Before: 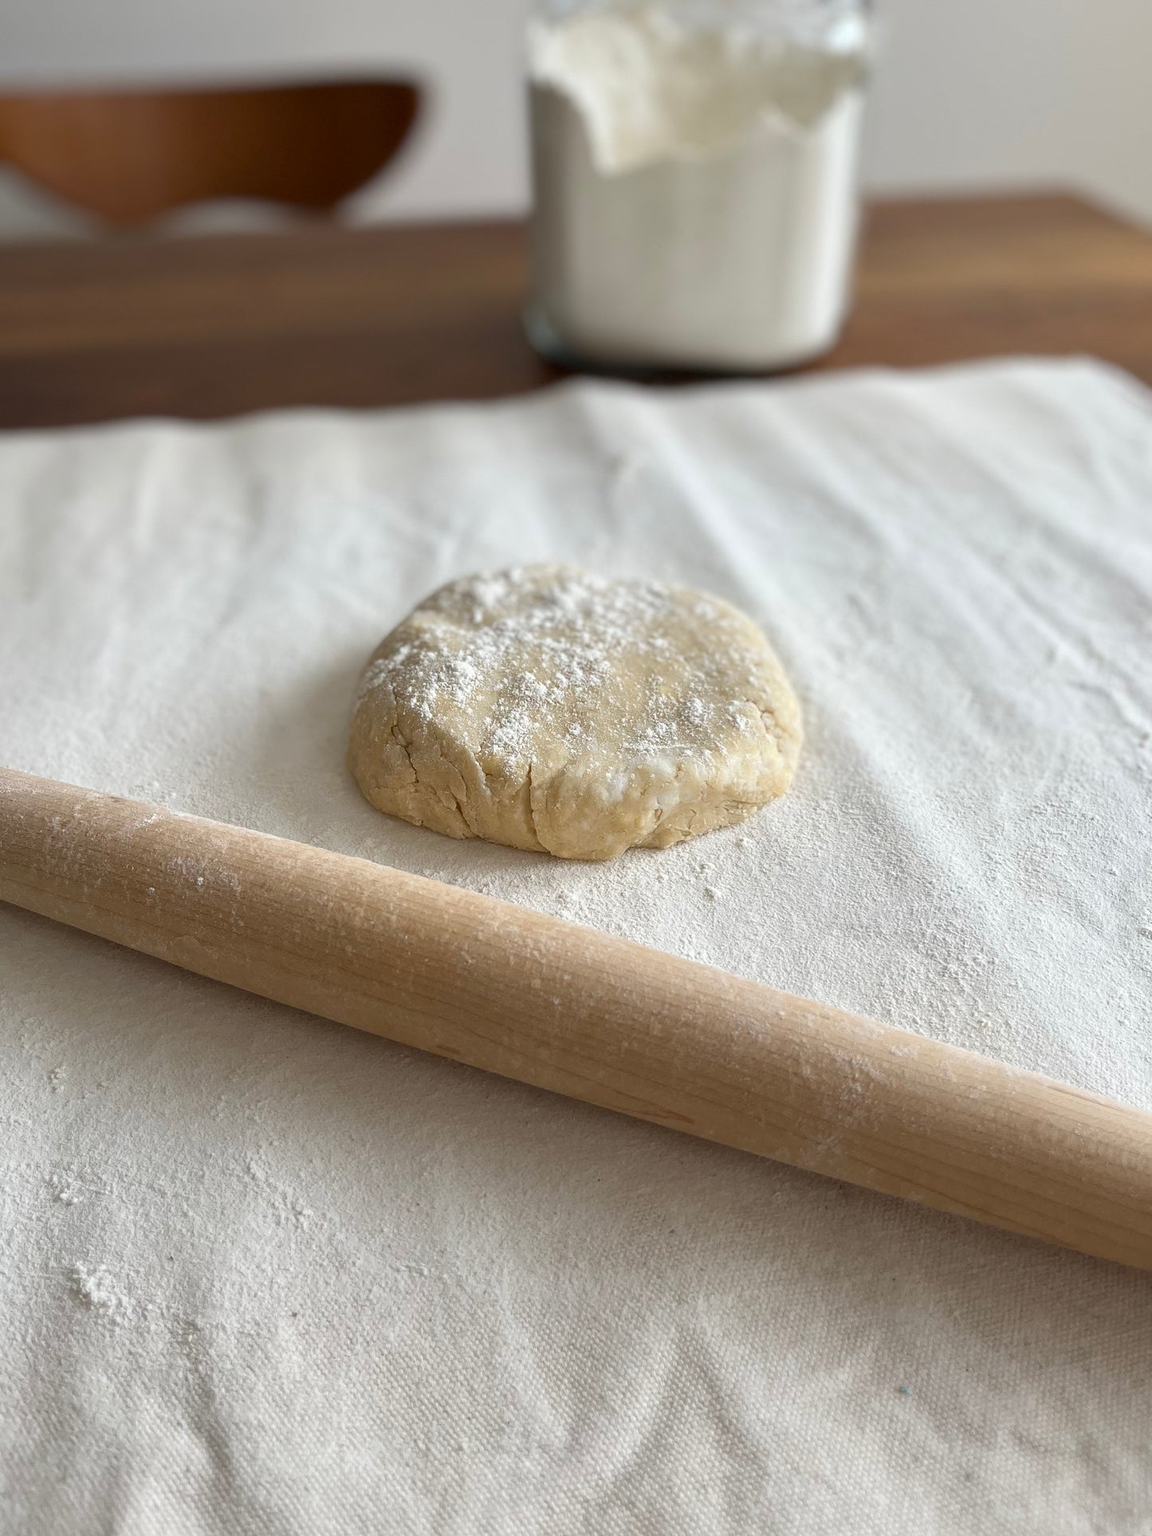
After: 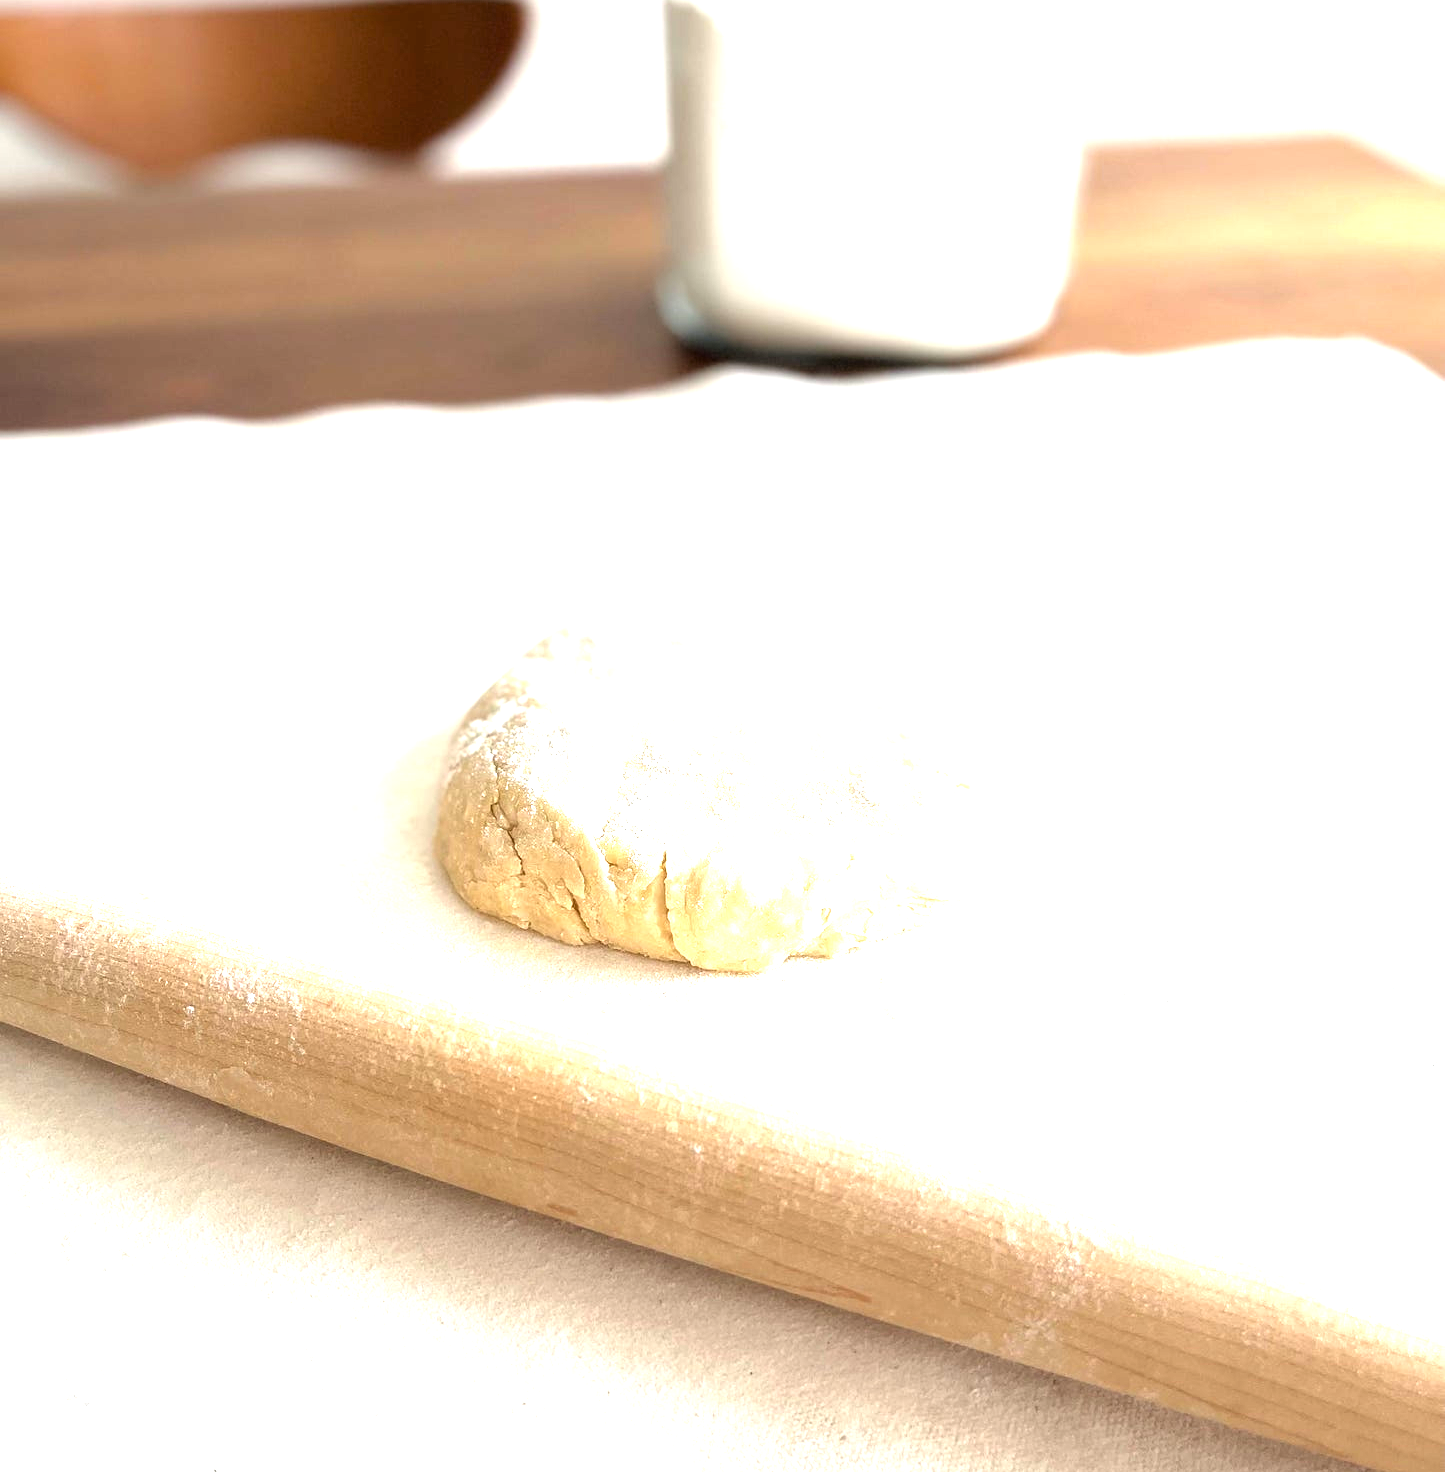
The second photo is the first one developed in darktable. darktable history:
tone equalizer: -8 EV -1.09 EV, -7 EV -1.04 EV, -6 EV -0.881 EV, -5 EV -0.561 EV, -3 EV 0.593 EV, -2 EV 0.878 EV, -1 EV 1 EV, +0 EV 1.08 EV
crop: top 5.572%, bottom 17.994%
exposure: black level correction 0, exposure 1.196 EV, compensate highlight preservation false
